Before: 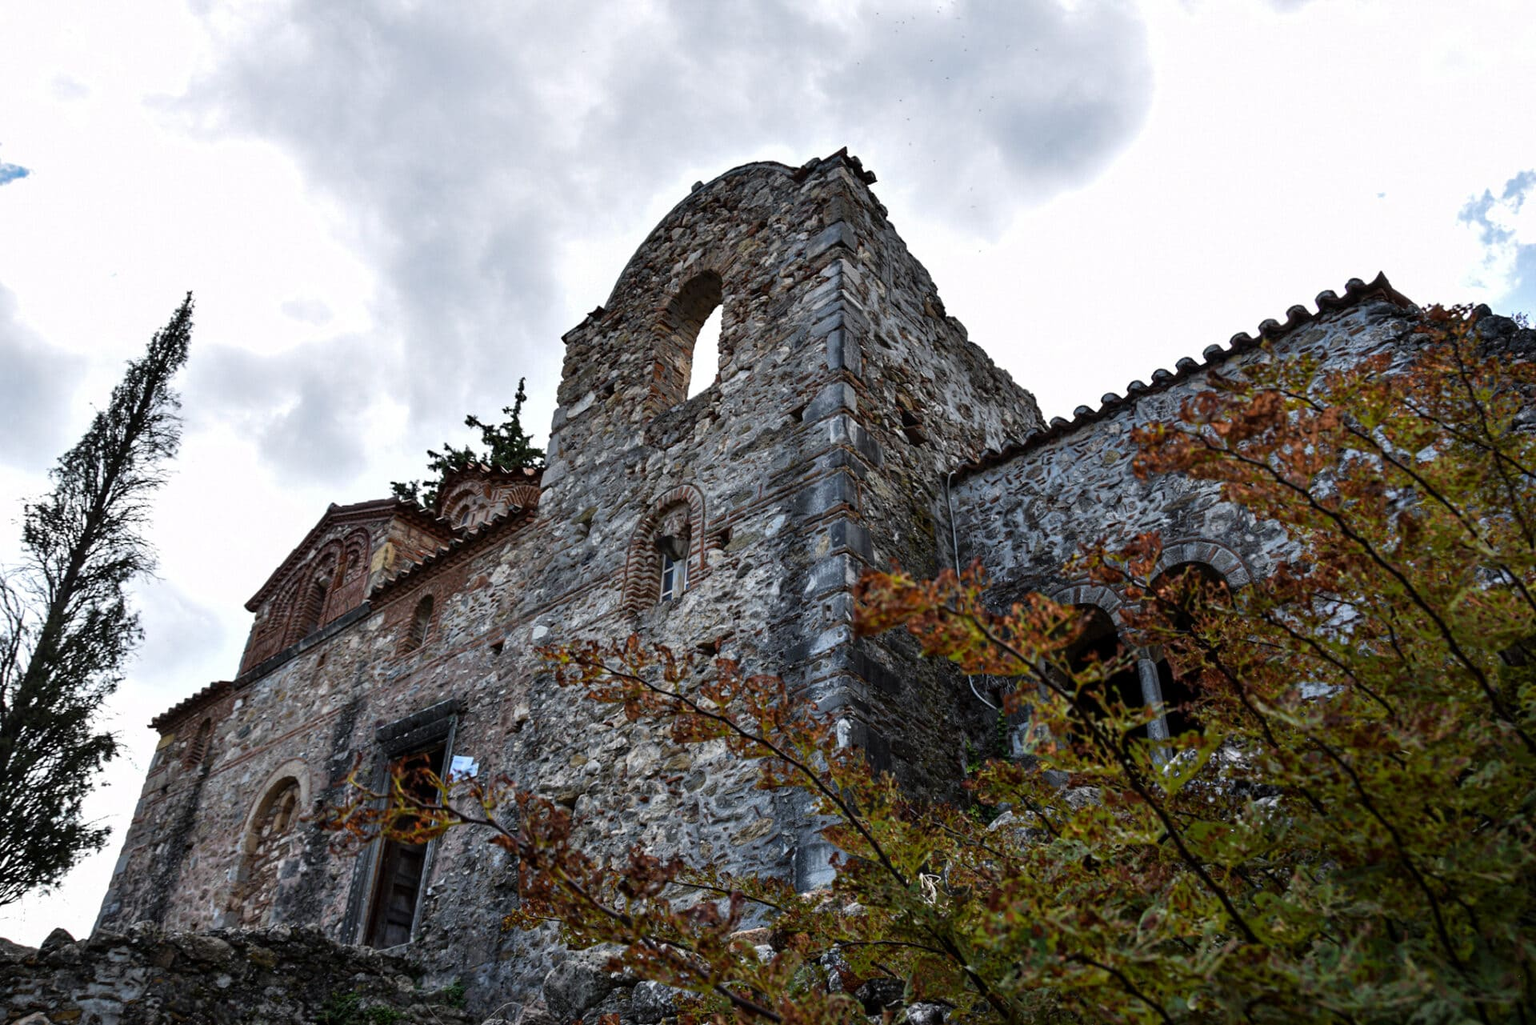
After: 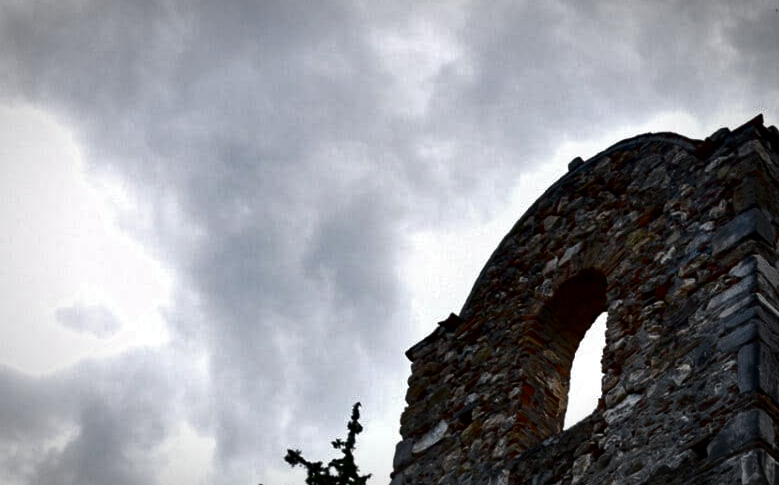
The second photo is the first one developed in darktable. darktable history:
contrast brightness saturation: brightness -0.52
crop: left 15.452%, top 5.459%, right 43.956%, bottom 56.62%
vignetting: automatic ratio true
